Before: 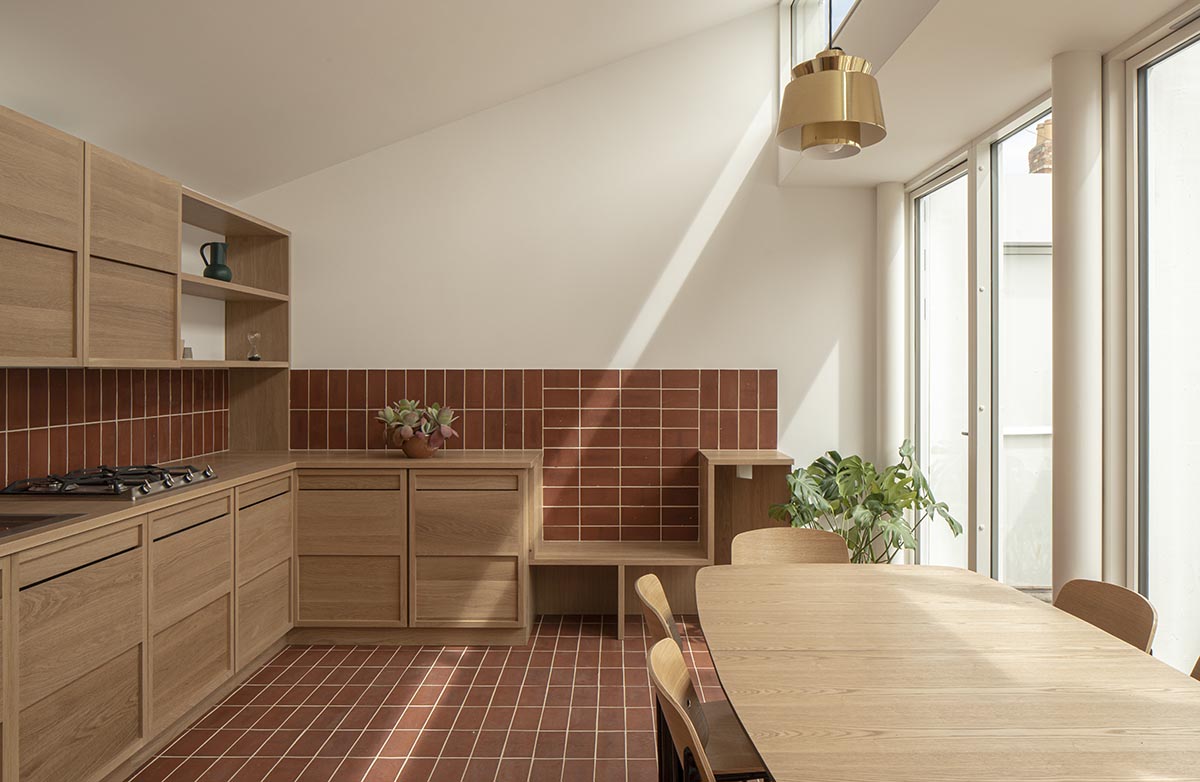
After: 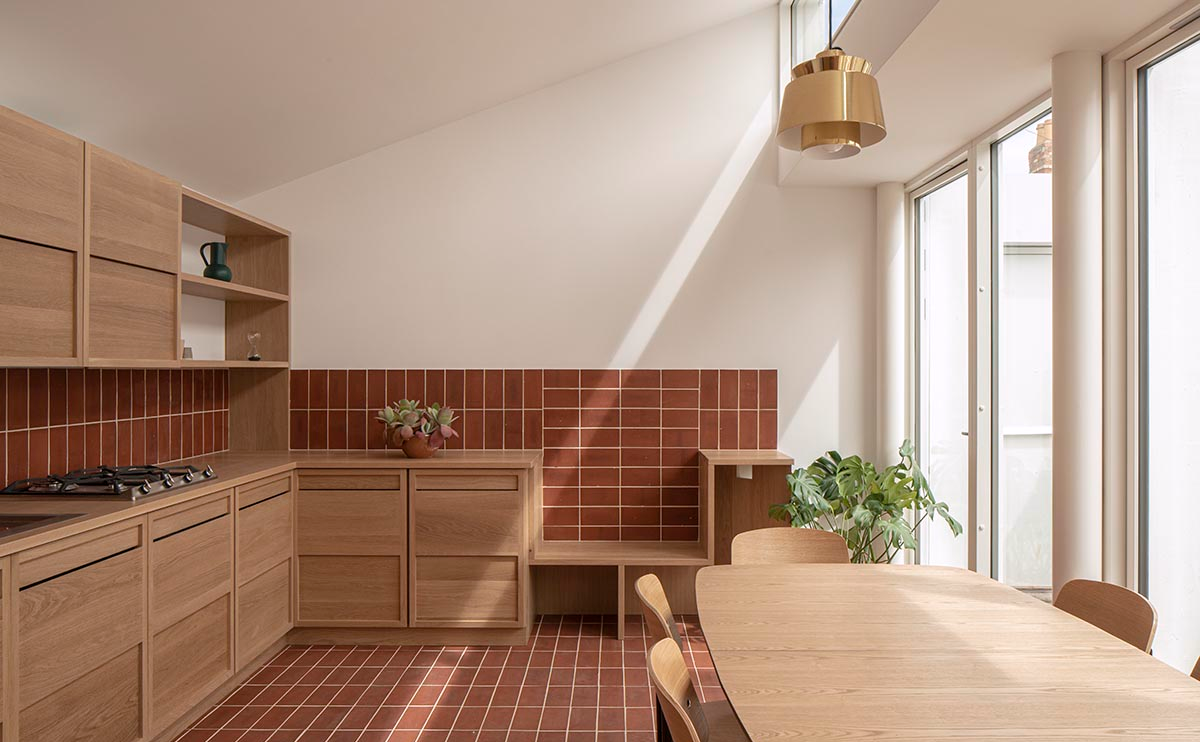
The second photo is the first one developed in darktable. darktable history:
color calibration: illuminant custom, x 0.348, y 0.366, temperature 4940.58 K
crop and rotate: top 0%, bottom 5.097%
